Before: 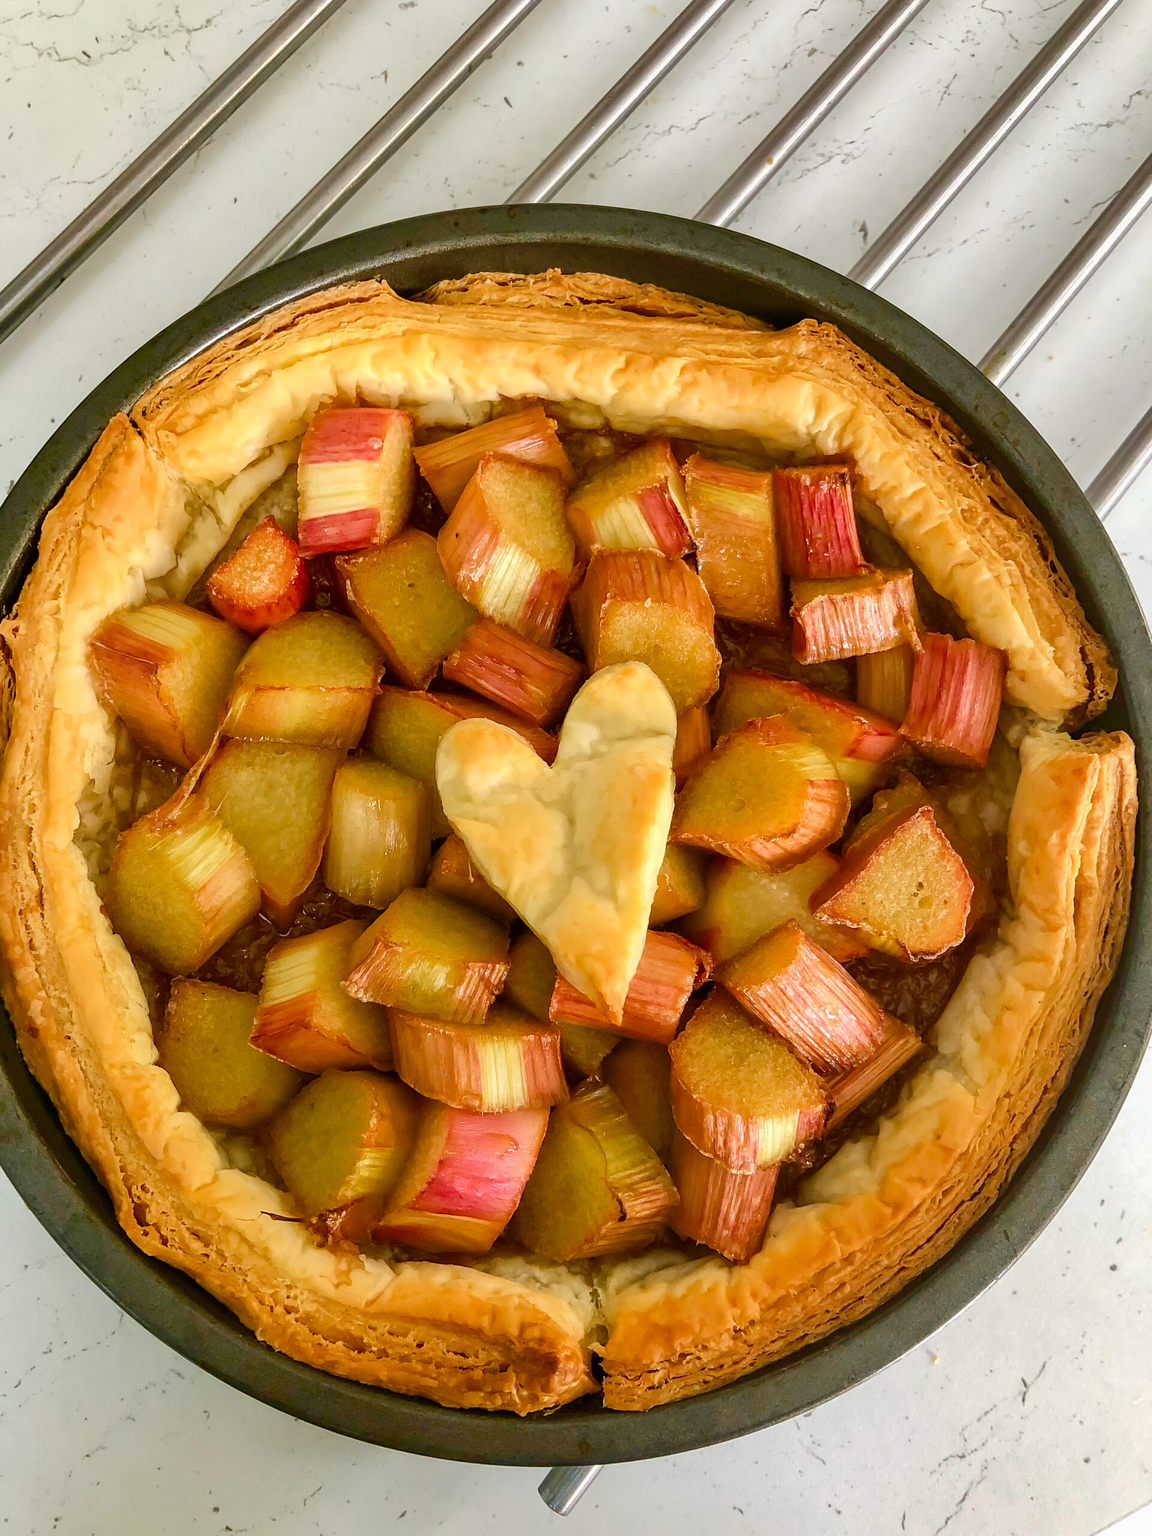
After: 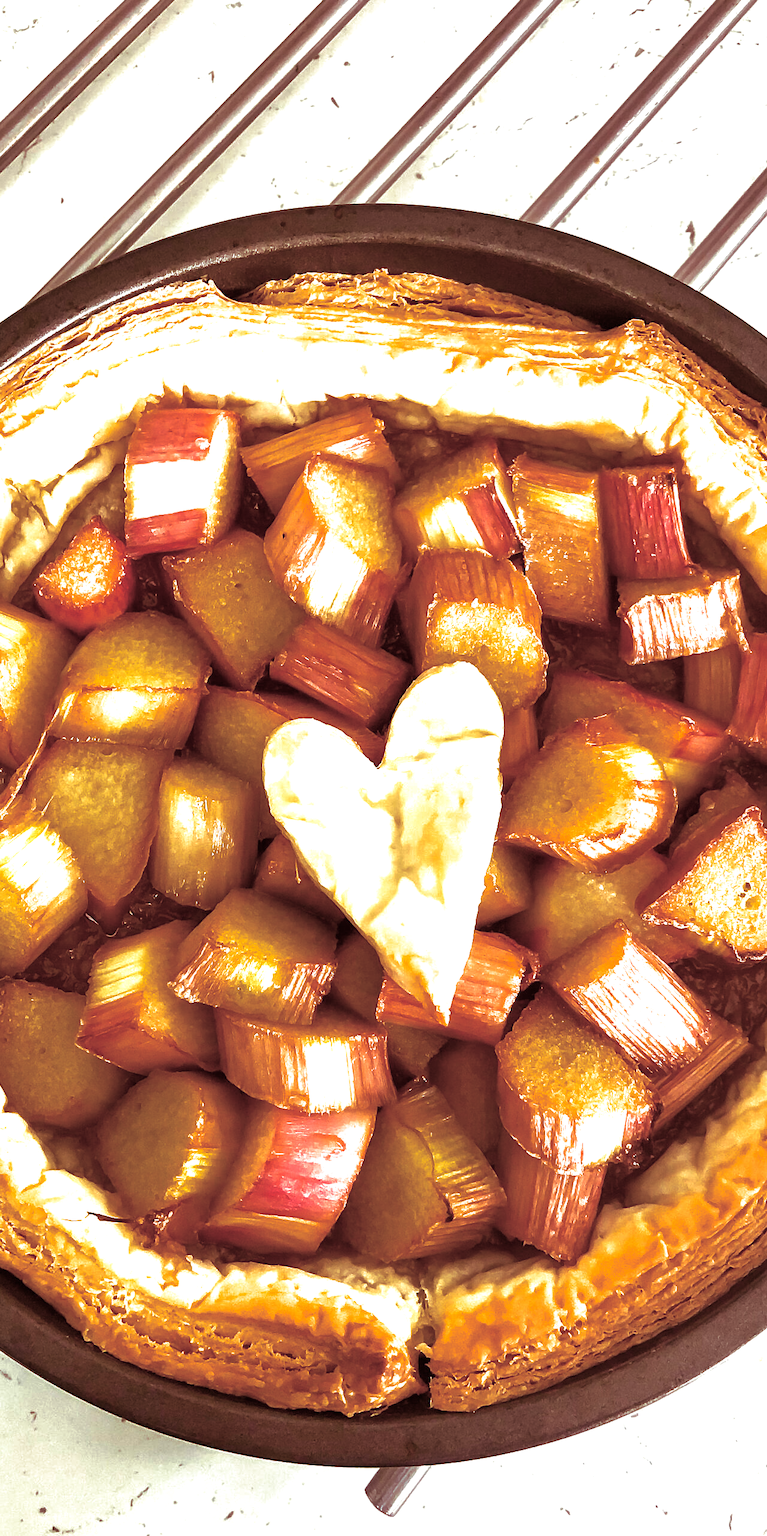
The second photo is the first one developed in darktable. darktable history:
base curve: curves: ch0 [(0, 0) (0.841, 0.609) (1, 1)]
exposure: black level correction 0, exposure 1.2 EV, compensate exposure bias true, compensate highlight preservation false
vignetting: fall-off start 116.67%, fall-off radius 59.26%, brightness -0.31, saturation -0.056
split-toning: compress 20%
crop and rotate: left 15.055%, right 18.278%
